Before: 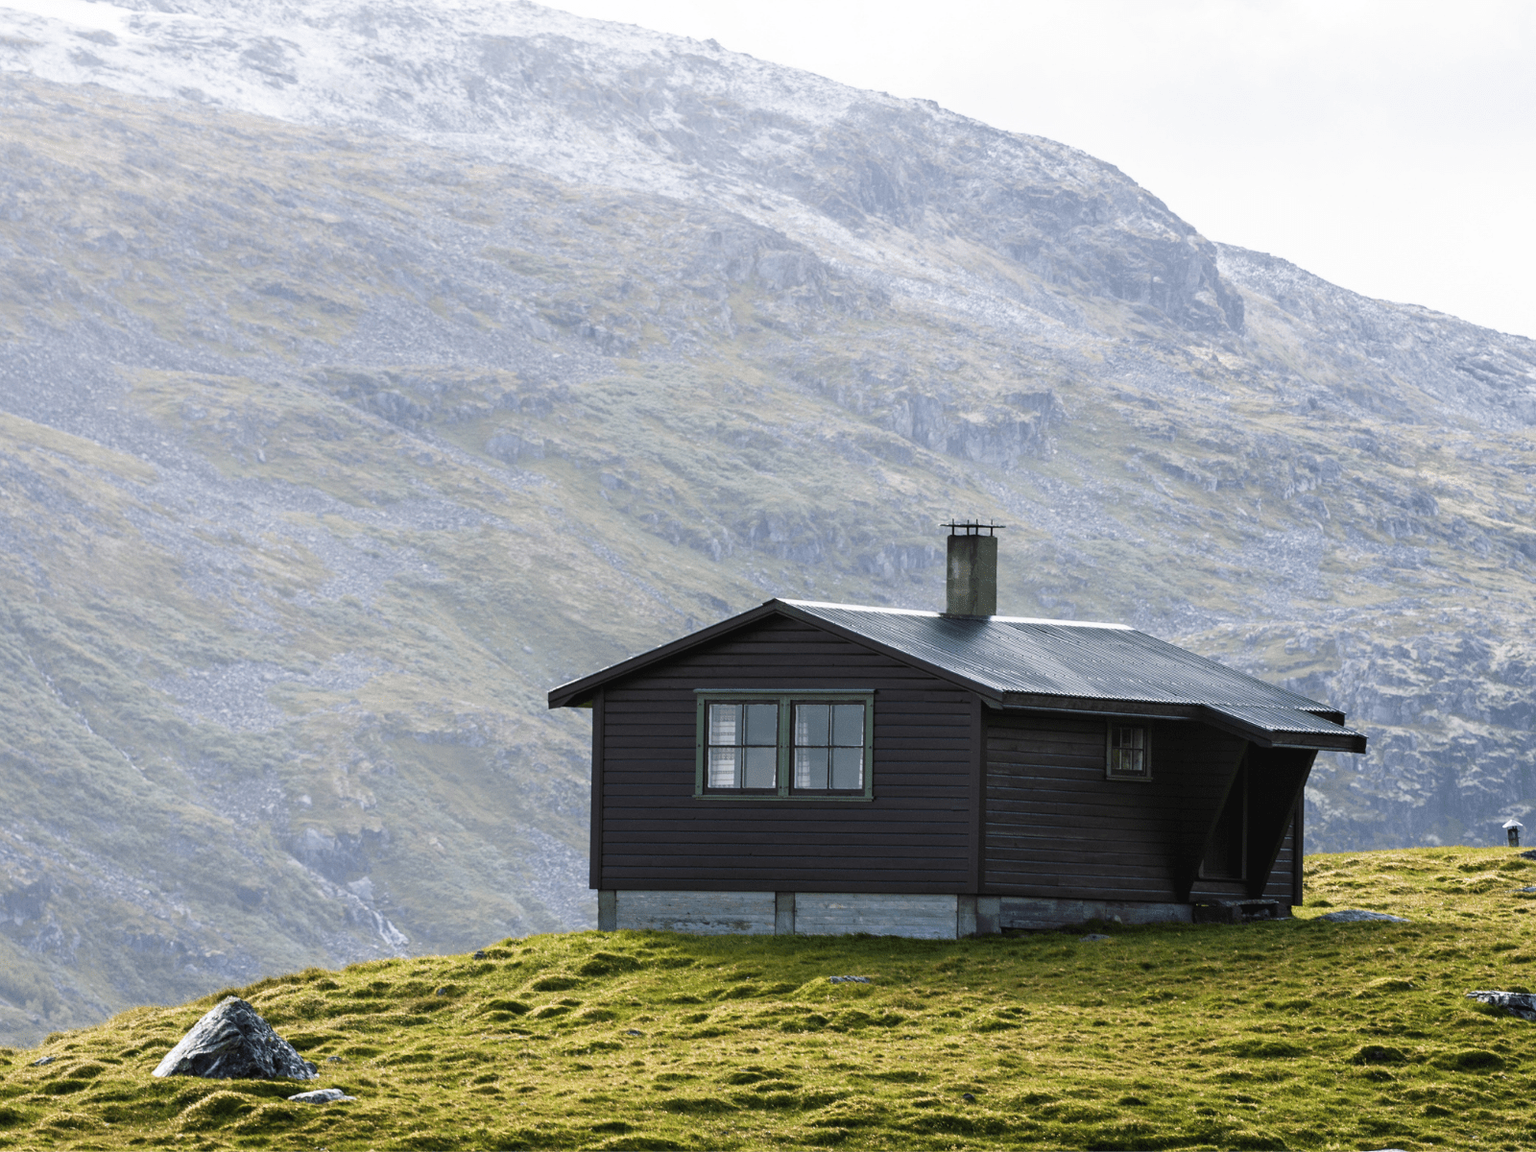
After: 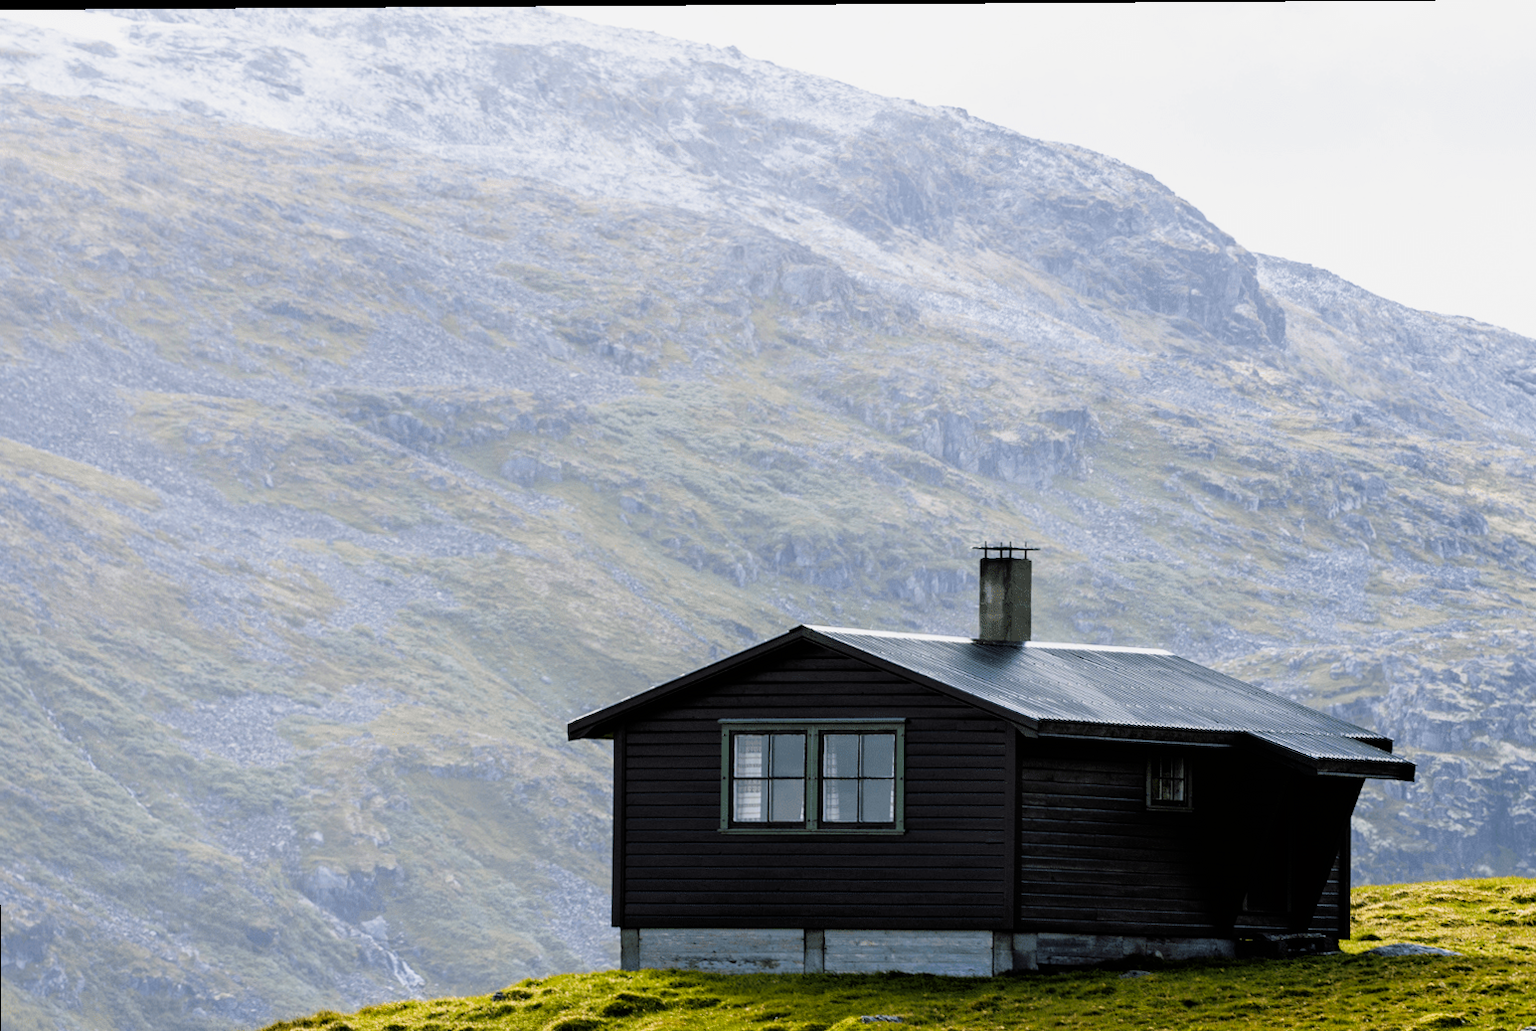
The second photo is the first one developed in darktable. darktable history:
crop and rotate: angle 0.38°, left 0.353%, right 3.543%, bottom 14.179%
filmic rgb: black relative exposure -4.91 EV, white relative exposure 2.83 EV, hardness 3.7
color balance rgb: perceptual saturation grading › global saturation 31.193%, perceptual brilliance grading › global brilliance 1.944%, perceptual brilliance grading › highlights -3.971%
